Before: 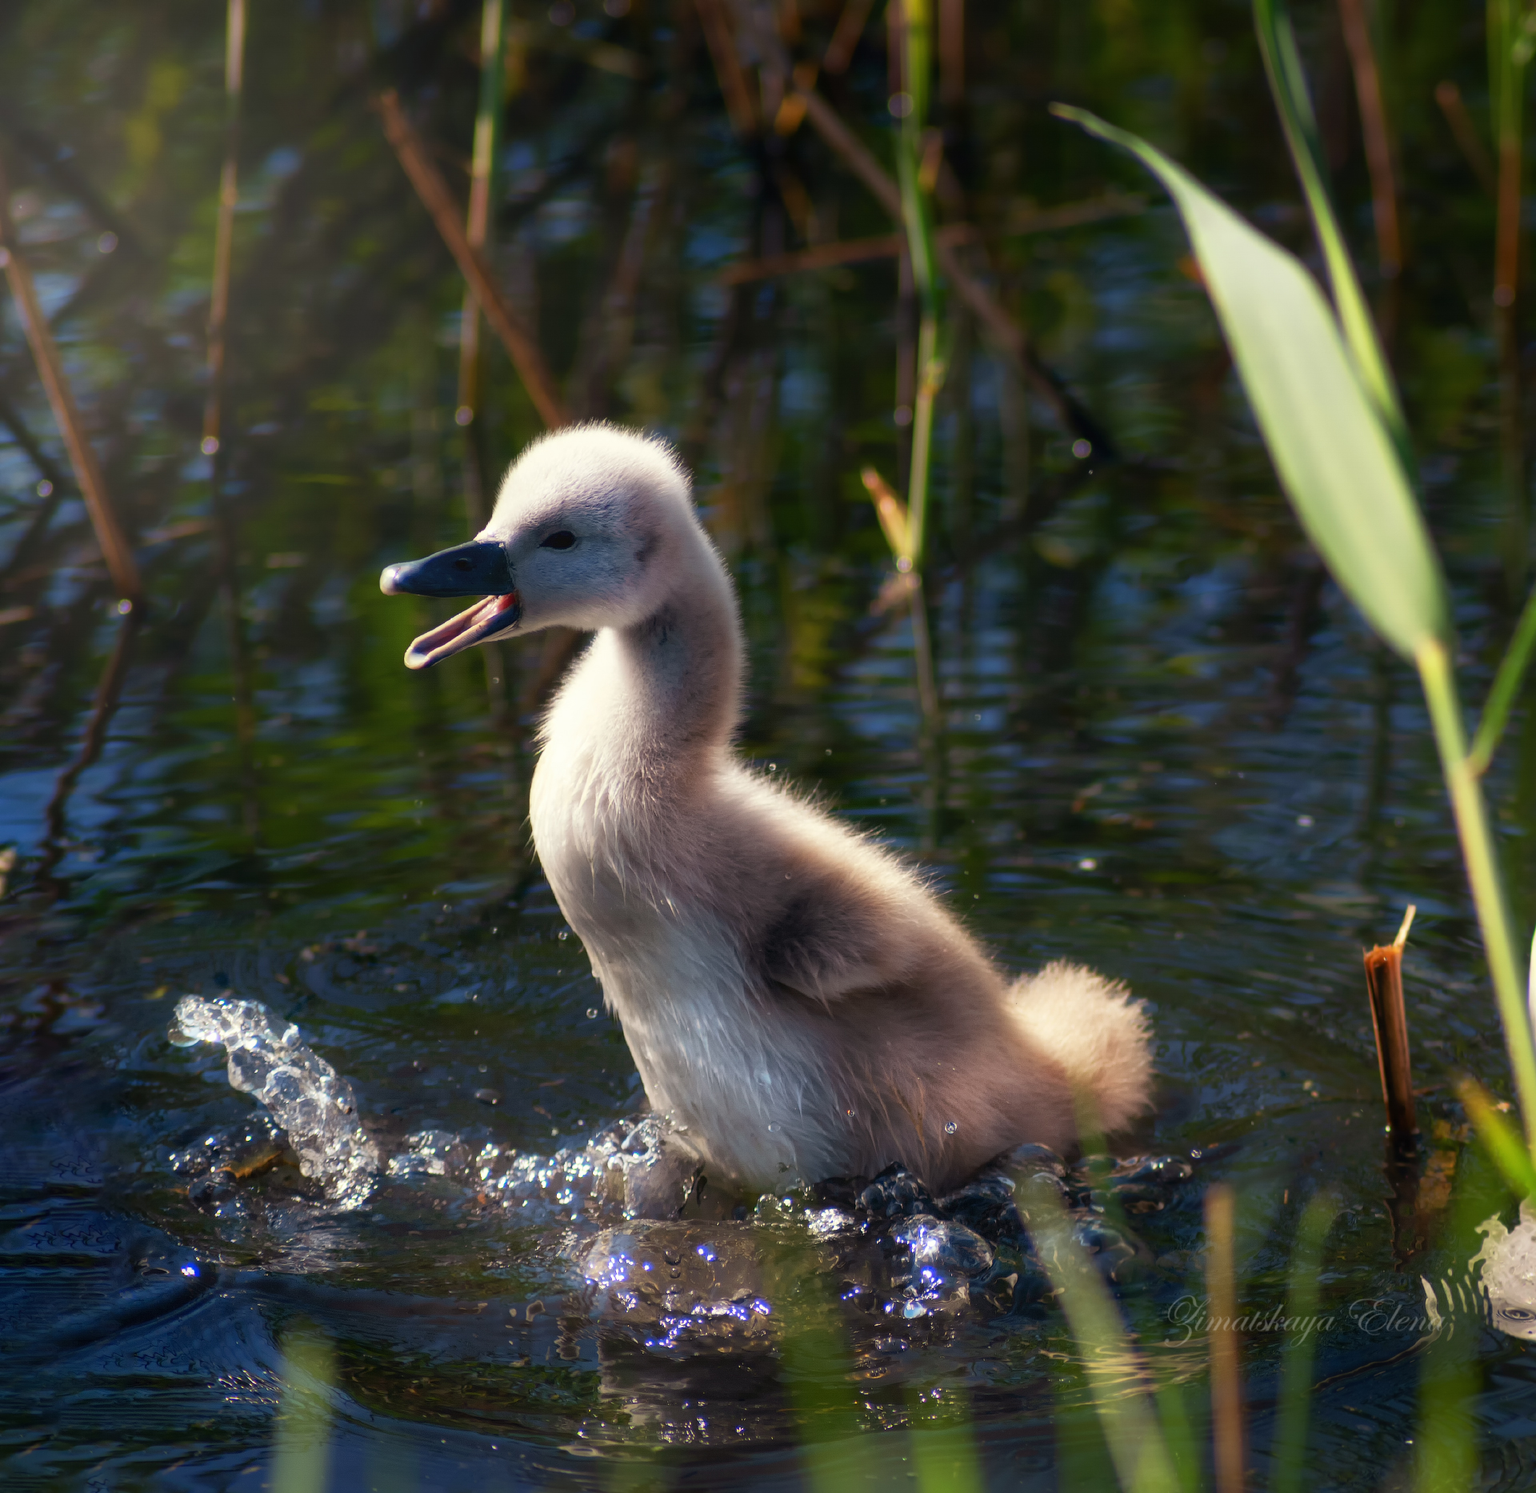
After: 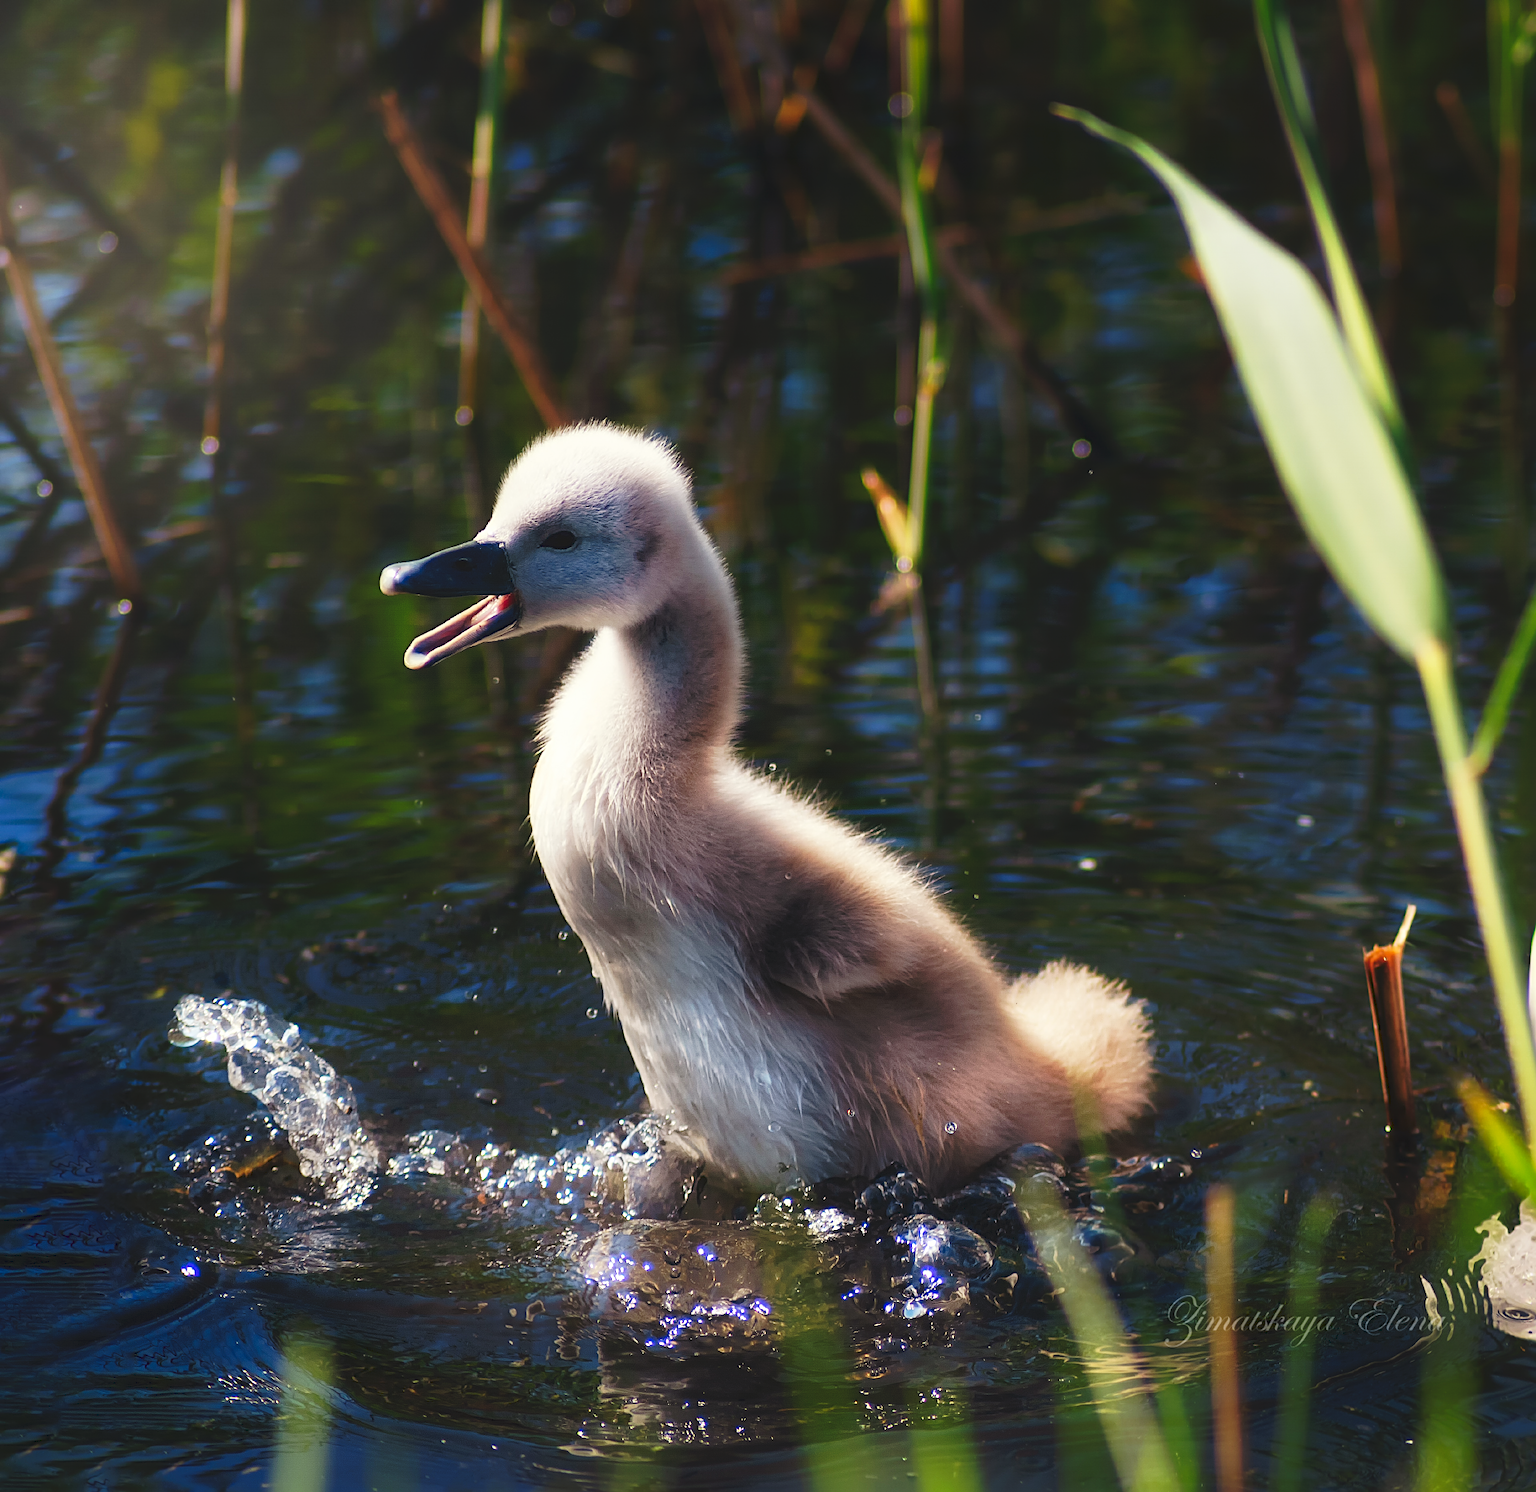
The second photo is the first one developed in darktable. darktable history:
sharpen: amount 0.571
tone curve: curves: ch0 [(0, 0) (0.003, 0.065) (0.011, 0.072) (0.025, 0.09) (0.044, 0.104) (0.069, 0.116) (0.1, 0.127) (0.136, 0.15) (0.177, 0.184) (0.224, 0.223) (0.277, 0.28) (0.335, 0.361) (0.399, 0.443) (0.468, 0.525) (0.543, 0.616) (0.623, 0.713) (0.709, 0.79) (0.801, 0.866) (0.898, 0.933) (1, 1)], preserve colors none
